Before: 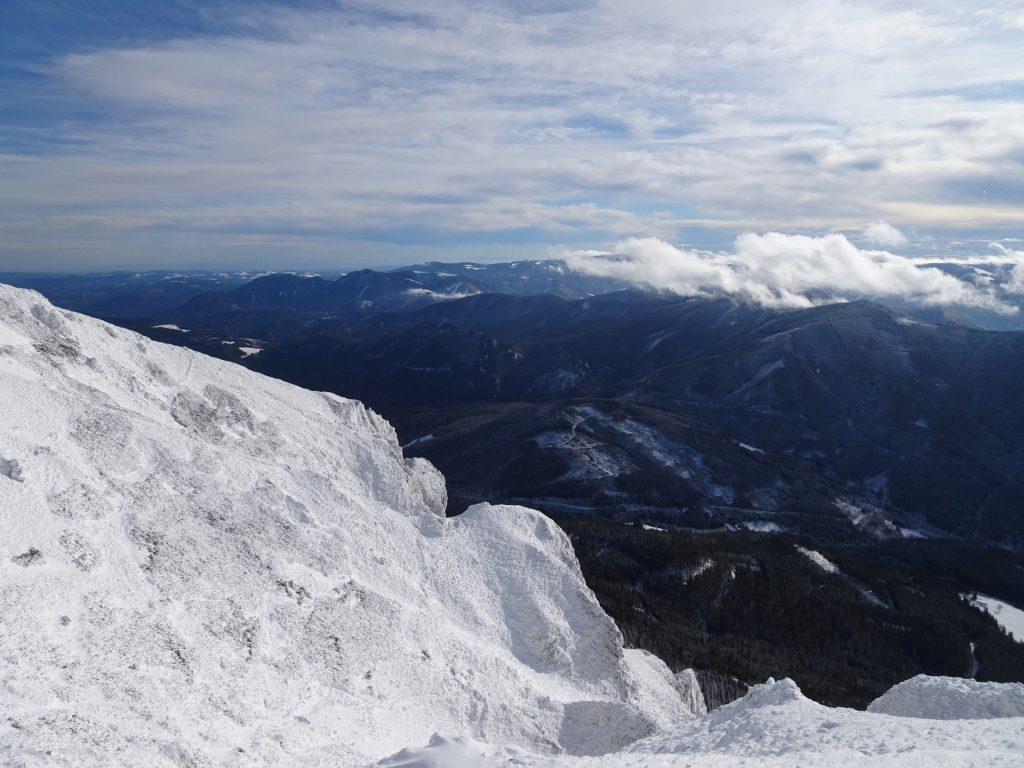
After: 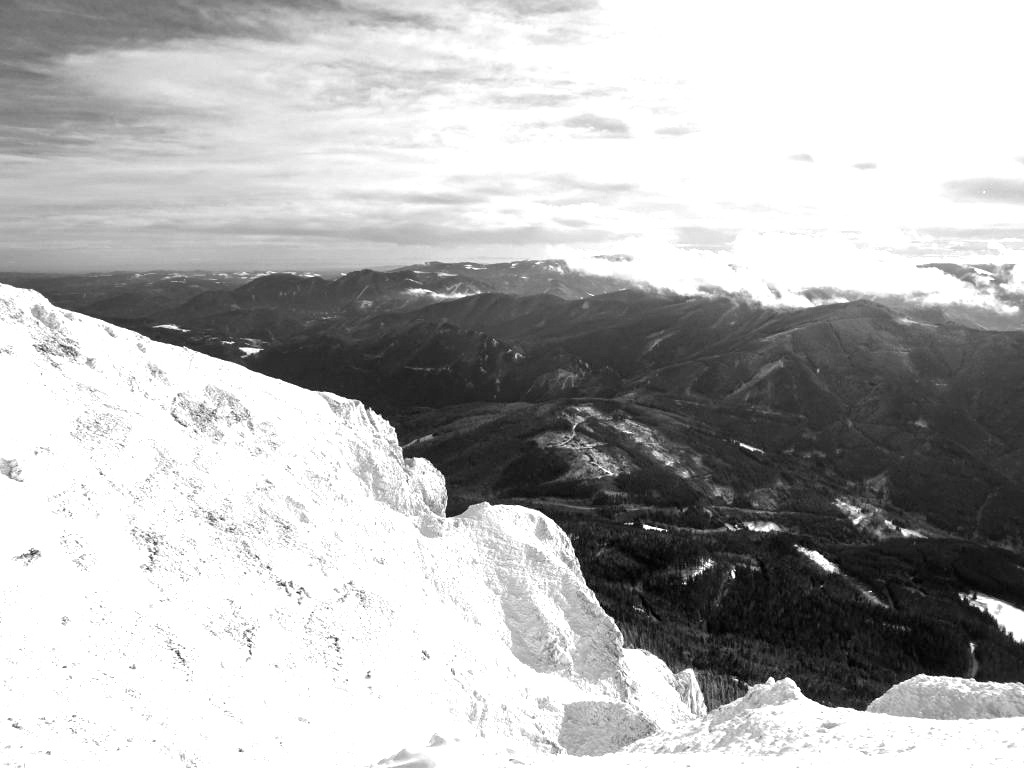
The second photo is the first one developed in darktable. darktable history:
color balance rgb: shadows lift › luminance -7.7%, shadows lift › chroma 2.13%, shadows lift › hue 165.27°, power › luminance -7.77%, power › chroma 1.1%, power › hue 215.88°, highlights gain › luminance 15.15%, highlights gain › chroma 7%, highlights gain › hue 125.57°, global offset › luminance -0.33%, global offset › chroma 0.11%, global offset › hue 165.27°, perceptual saturation grading › global saturation 24.42%, perceptual saturation grading › highlights -24.42%, perceptual saturation grading › mid-tones 24.42%, perceptual saturation grading › shadows 40%, perceptual brilliance grading › global brilliance -5%, perceptual brilliance grading › highlights 24.42%, perceptual brilliance grading › mid-tones 7%, perceptual brilliance grading › shadows -5%
monochrome: a 73.58, b 64.21
exposure: black level correction 0, exposure 0.5 EV, compensate exposure bias true, compensate highlight preservation false
tone equalizer: -7 EV 0.15 EV, -6 EV 0.6 EV, -5 EV 1.15 EV, -4 EV 1.33 EV, -3 EV 1.15 EV, -2 EV 0.6 EV, -1 EV 0.15 EV, mask exposure compensation -0.5 EV
